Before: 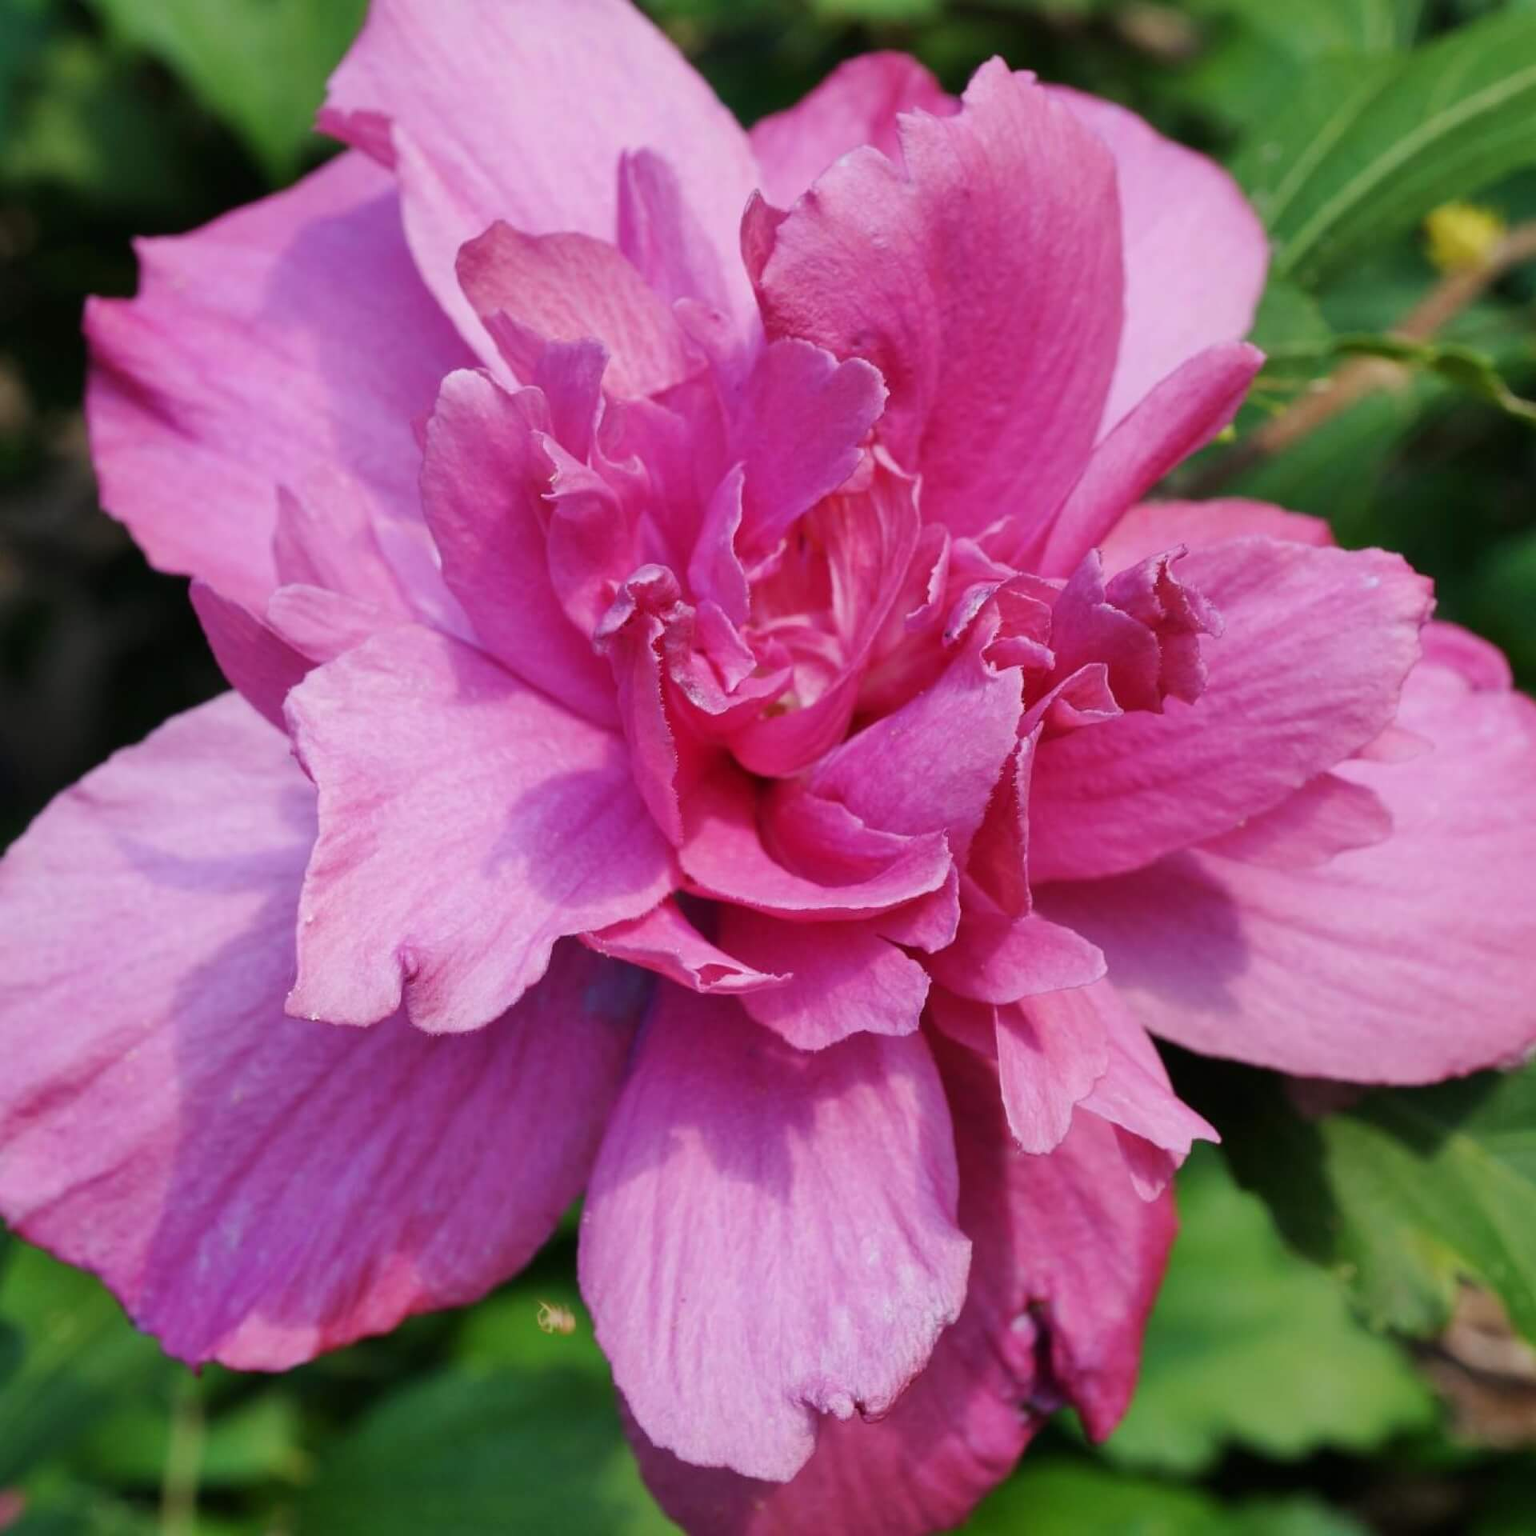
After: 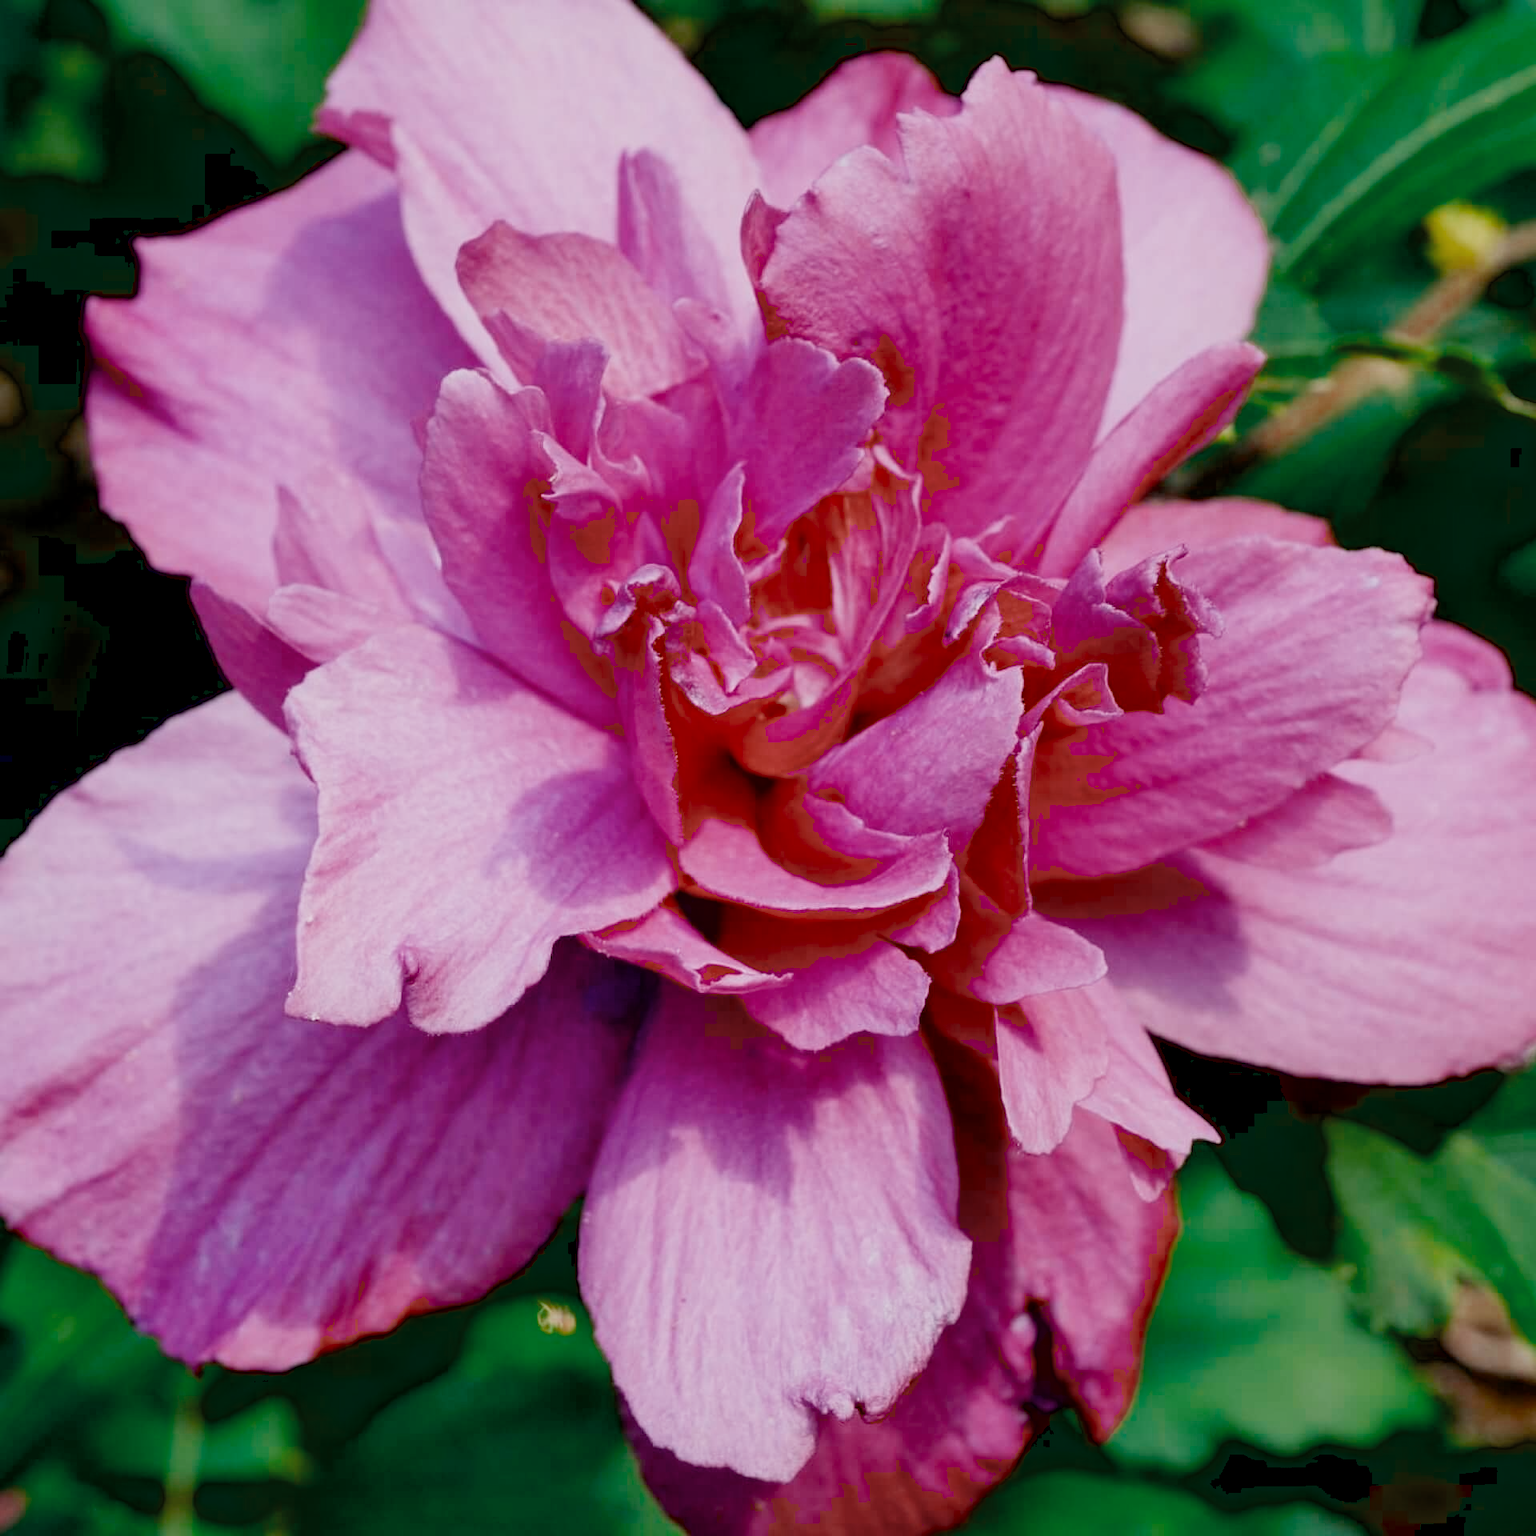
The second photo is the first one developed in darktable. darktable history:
color zones: curves: ch0 [(0, 0.5) (0.125, 0.4) (0.25, 0.5) (0.375, 0.4) (0.5, 0.4) (0.625, 0.35) (0.75, 0.35) (0.875, 0.5)]; ch1 [(0, 0.35) (0.125, 0.45) (0.25, 0.35) (0.375, 0.35) (0.5, 0.35) (0.625, 0.35) (0.75, 0.45) (0.875, 0.35)]; ch2 [(0, 0.6) (0.125, 0.5) (0.25, 0.5) (0.375, 0.6) (0.5, 0.6) (0.625, 0.5) (0.75, 0.5) (0.875, 0.5)]
exposure: black level correction 0.027, exposure 0.183 EV, compensate highlight preservation false
filmic rgb: middle gray luminance 9.1%, black relative exposure -10.63 EV, white relative exposure 3.44 EV, target black luminance 0%, hardness 5.96, latitude 59.49%, contrast 1.086, highlights saturation mix 5.54%, shadows ↔ highlights balance 29.51%, color science v5 (2021), contrast in shadows safe, contrast in highlights safe
